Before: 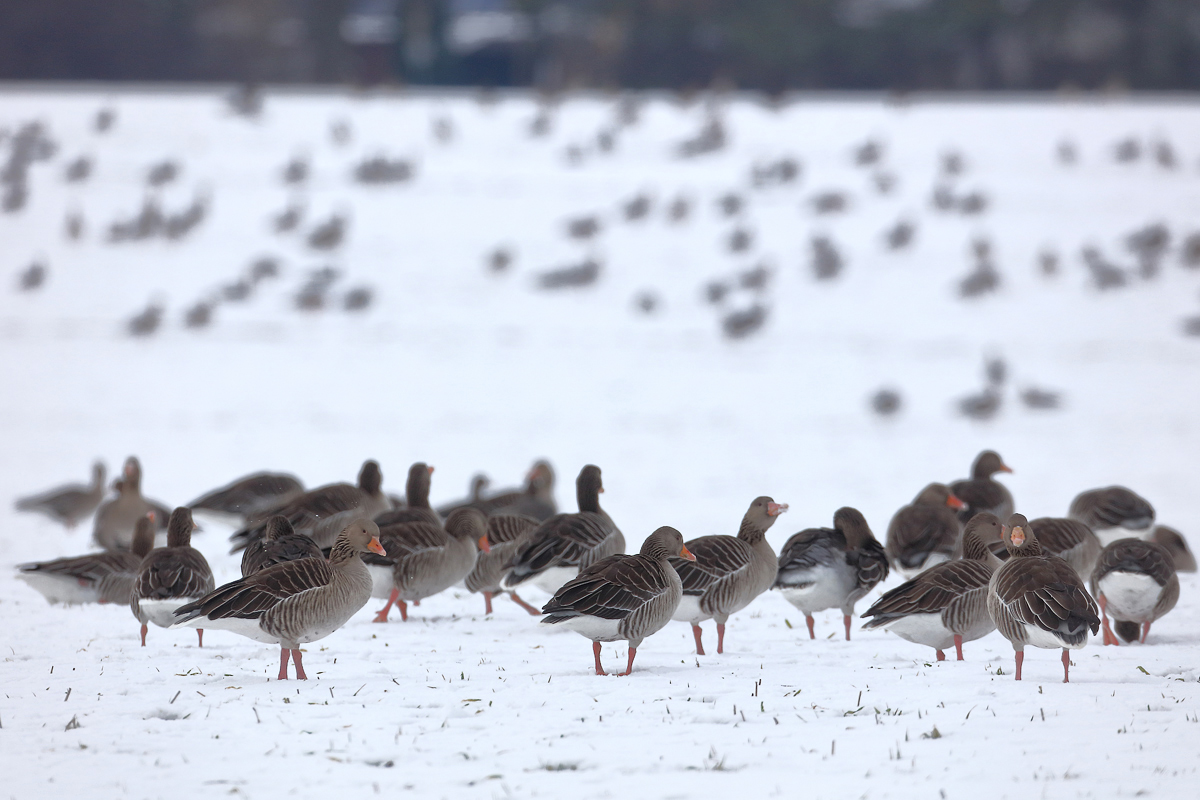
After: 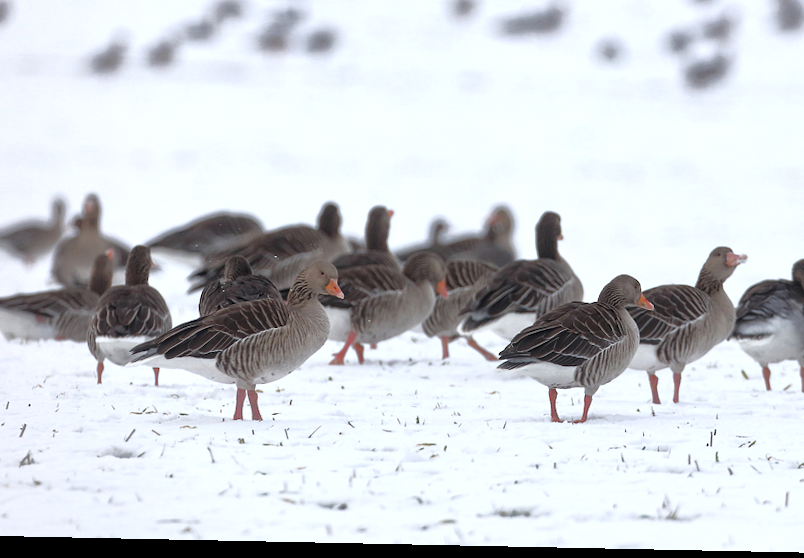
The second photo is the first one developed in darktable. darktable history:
exposure: exposure 0.16 EV, compensate exposure bias true, compensate highlight preservation false
crop and rotate: angle -1.18°, left 3.922%, top 32.22%, right 29.904%
local contrast: highlights 100%, shadows 99%, detail 119%, midtone range 0.2
